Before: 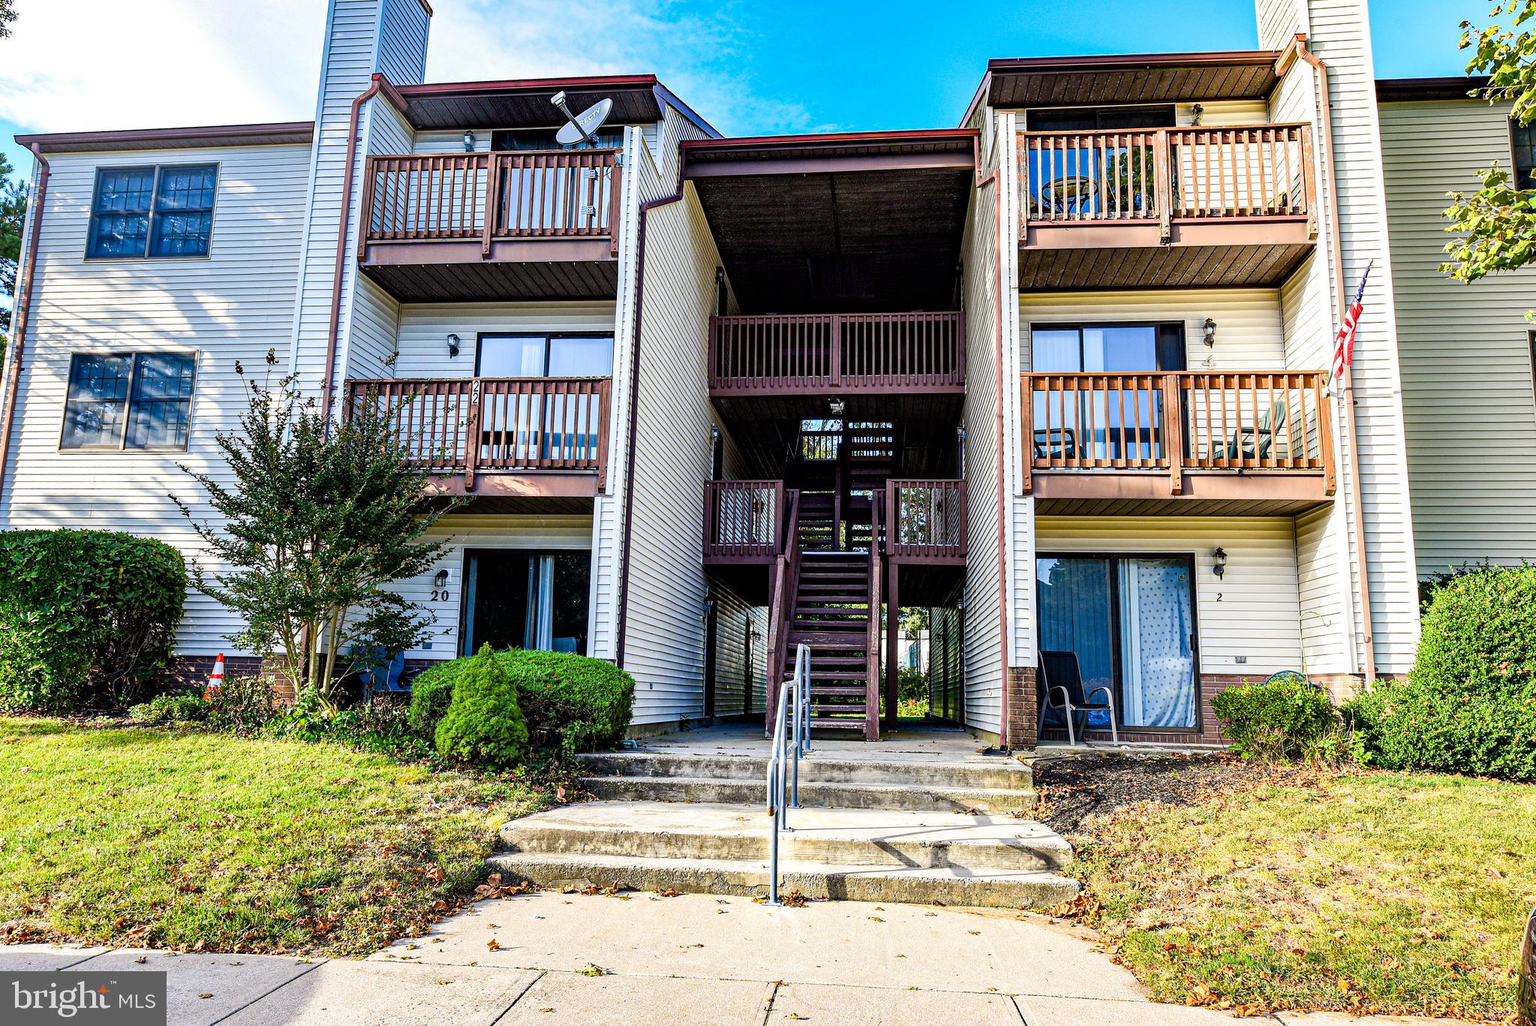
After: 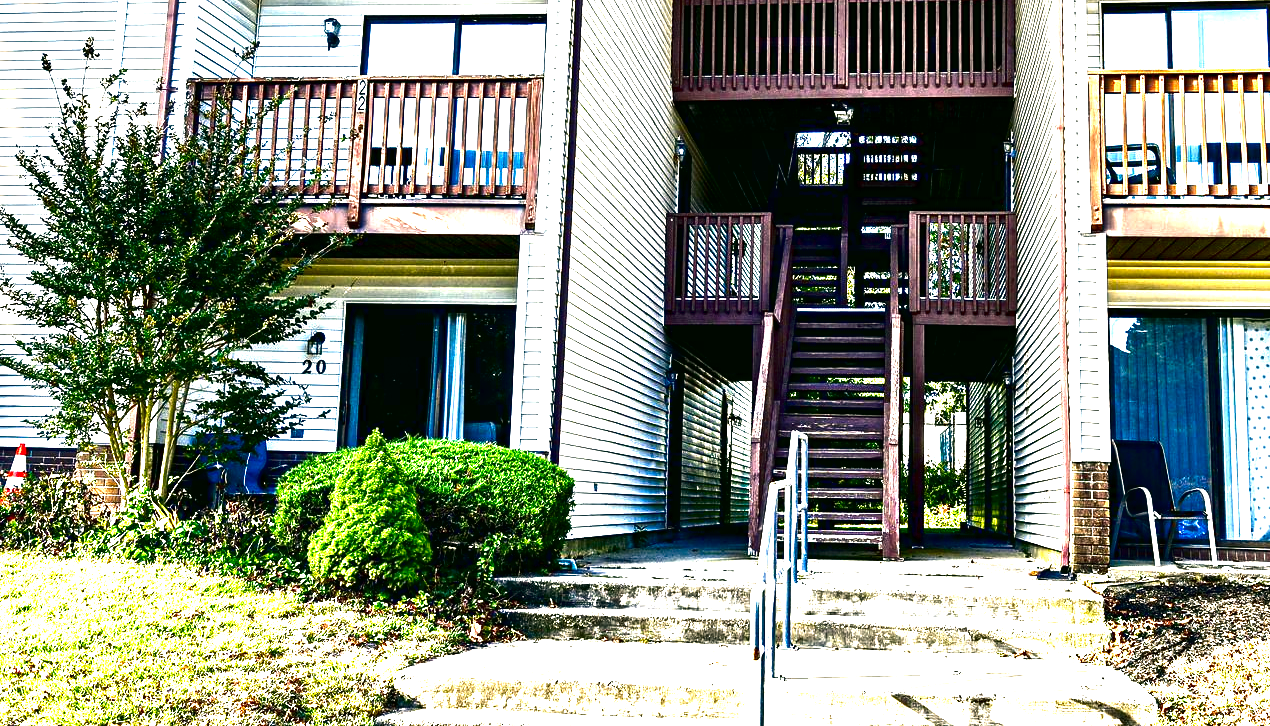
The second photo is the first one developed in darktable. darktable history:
crop: left 13.312%, top 31.28%, right 24.627%, bottom 15.582%
exposure: black level correction 0.001, exposure 1.84 EV, compensate highlight preservation false
color correction: highlights a* -0.482, highlights b* 9.48, shadows a* -9.48, shadows b* 0.803
contrast brightness saturation: brightness -0.52
